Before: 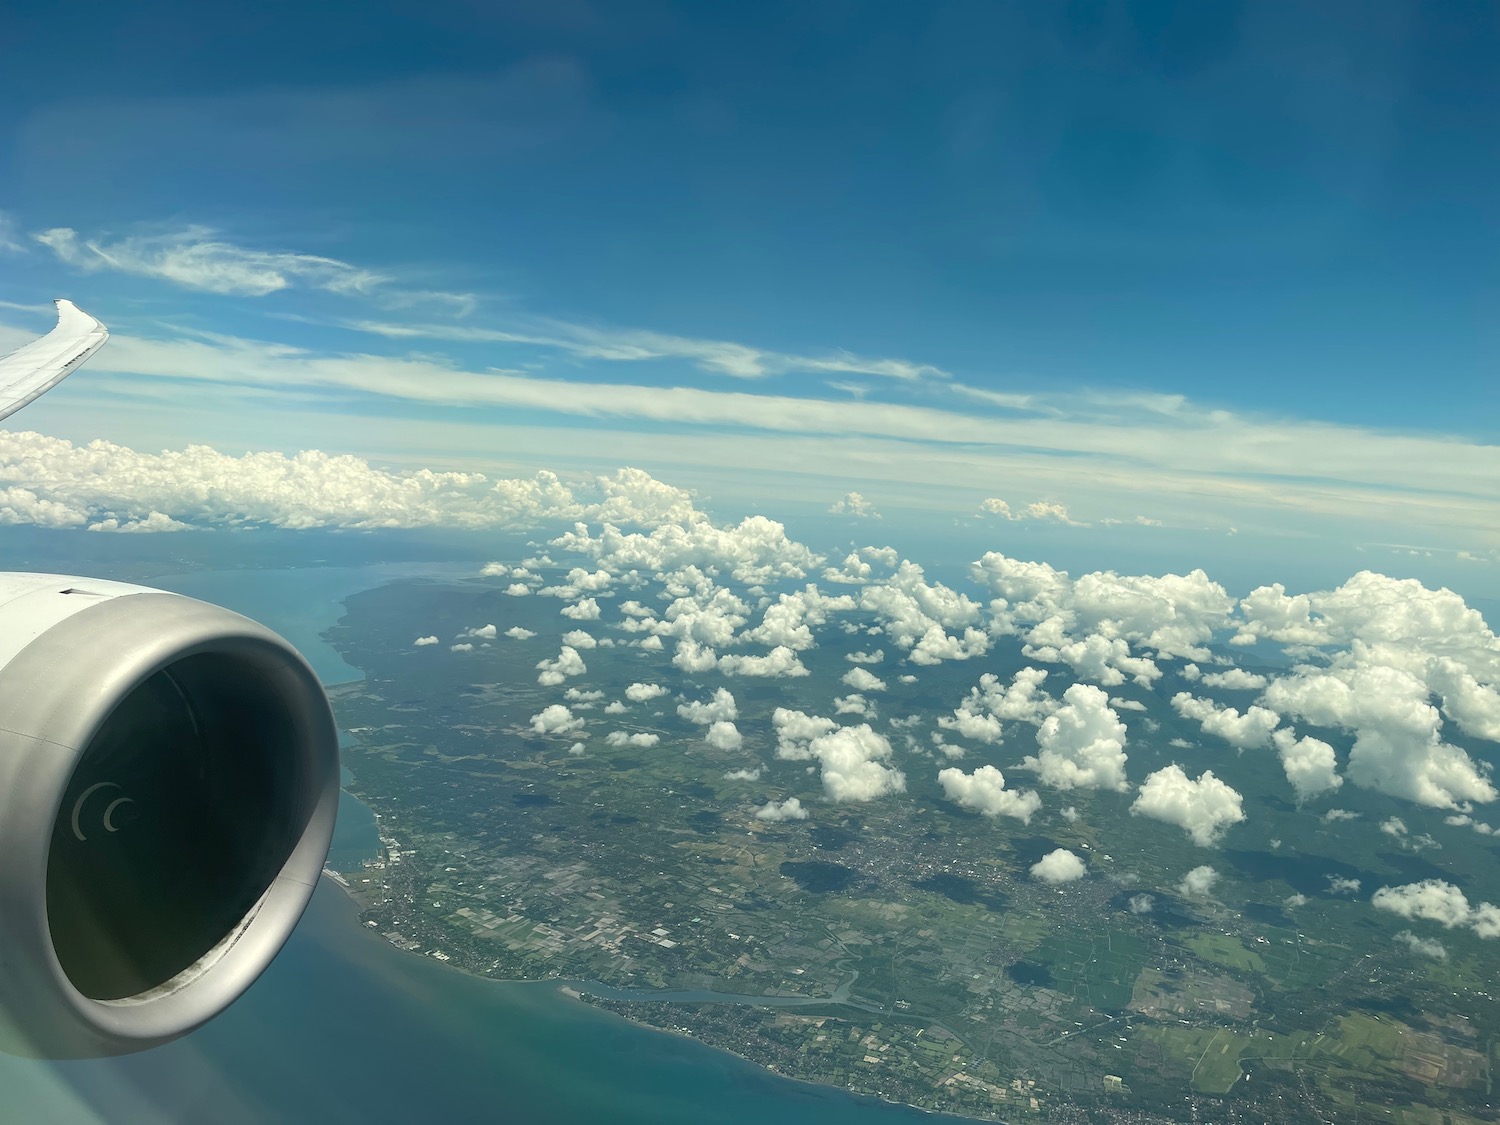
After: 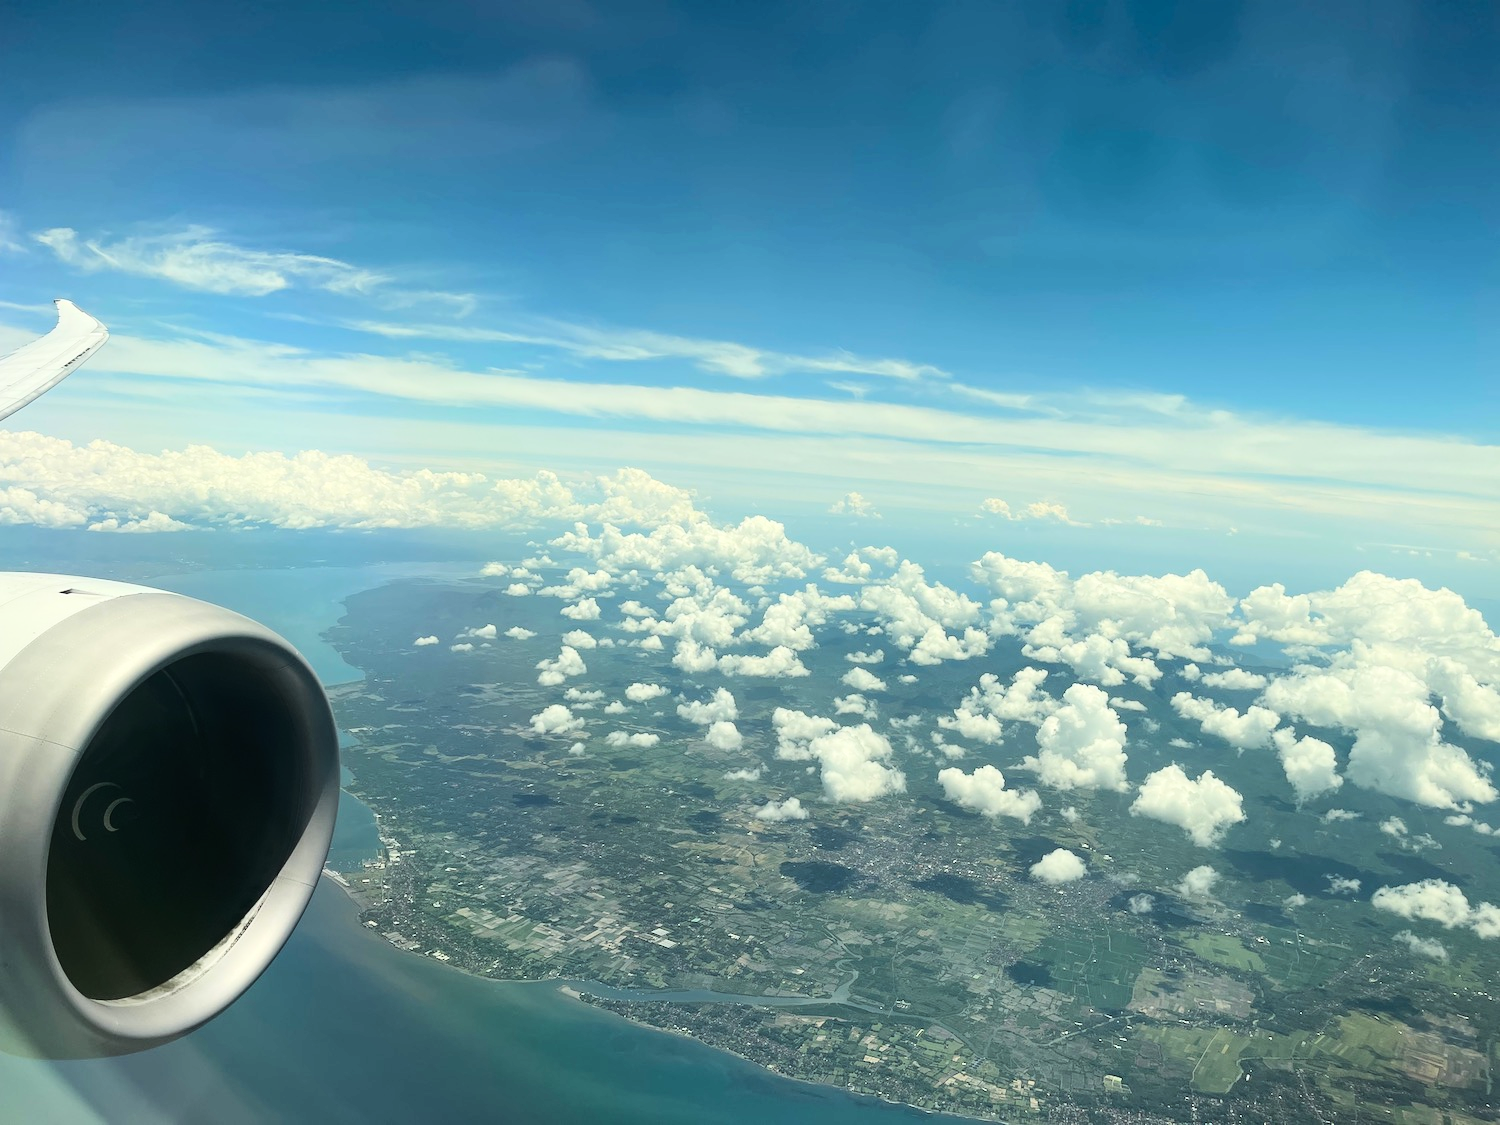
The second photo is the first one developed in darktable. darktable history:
base curve: curves: ch0 [(0, 0) (0.036, 0.025) (0.121, 0.166) (0.206, 0.329) (0.605, 0.79) (1, 1)]
